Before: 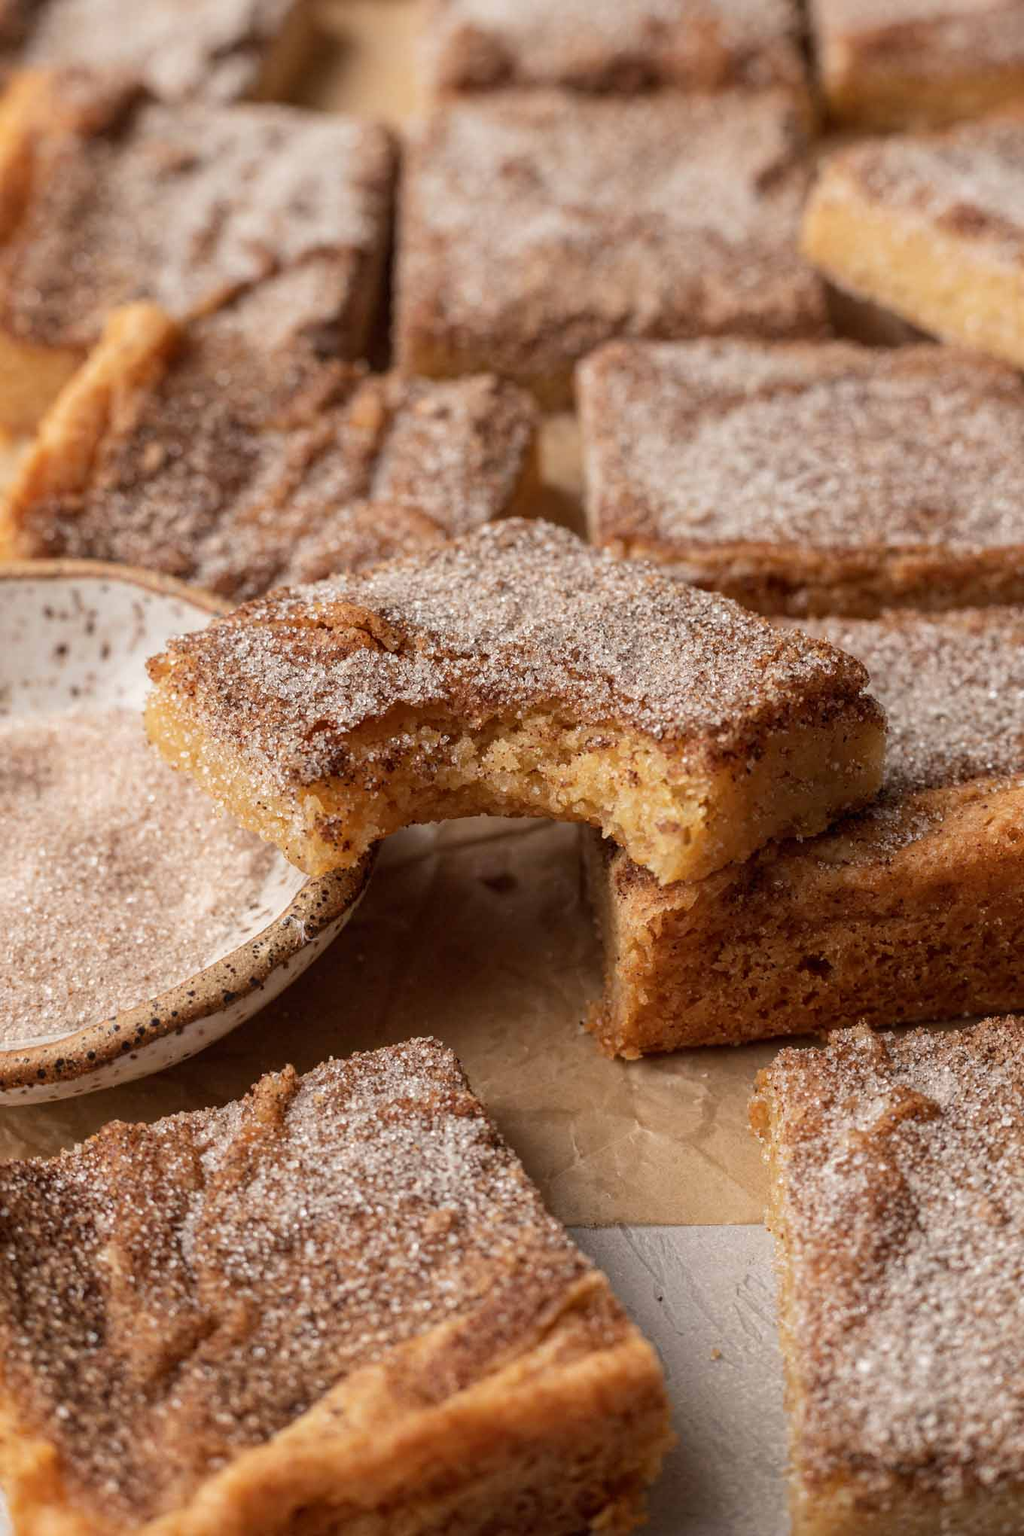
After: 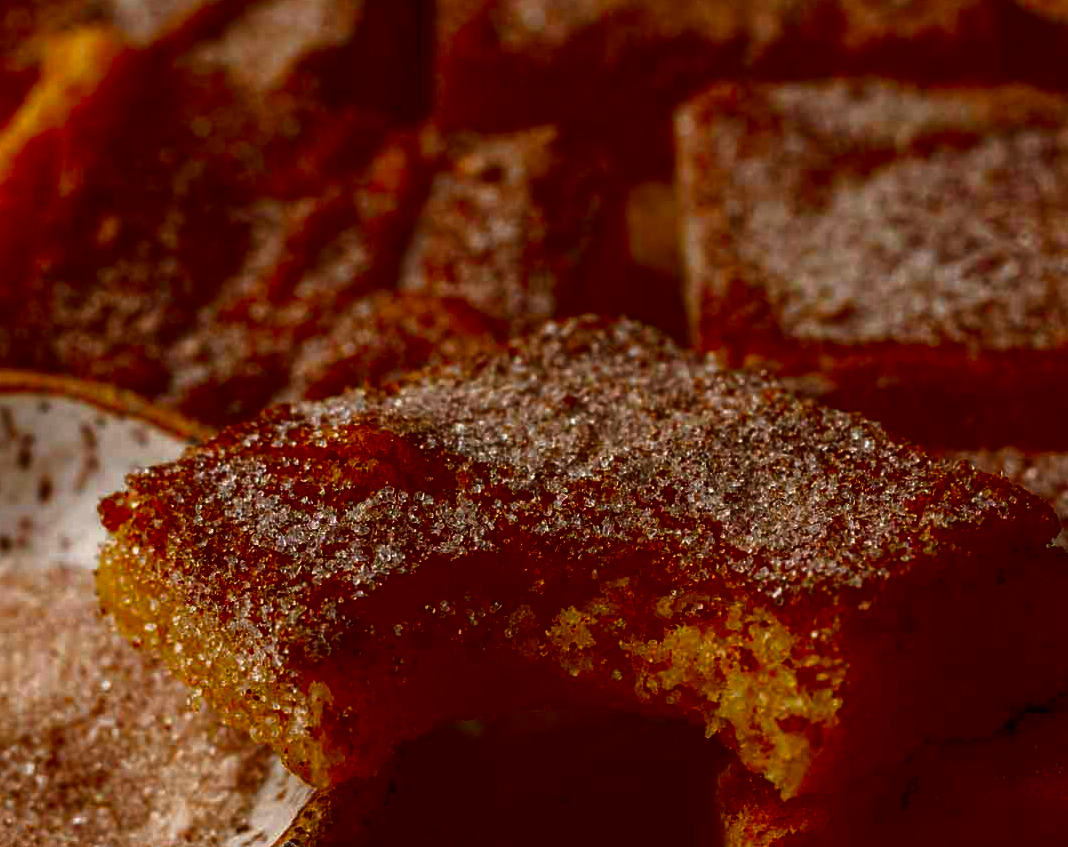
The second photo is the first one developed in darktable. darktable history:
crop: left 7.036%, top 18.398%, right 14.379%, bottom 40.043%
contrast brightness saturation: brightness -1, saturation 1
